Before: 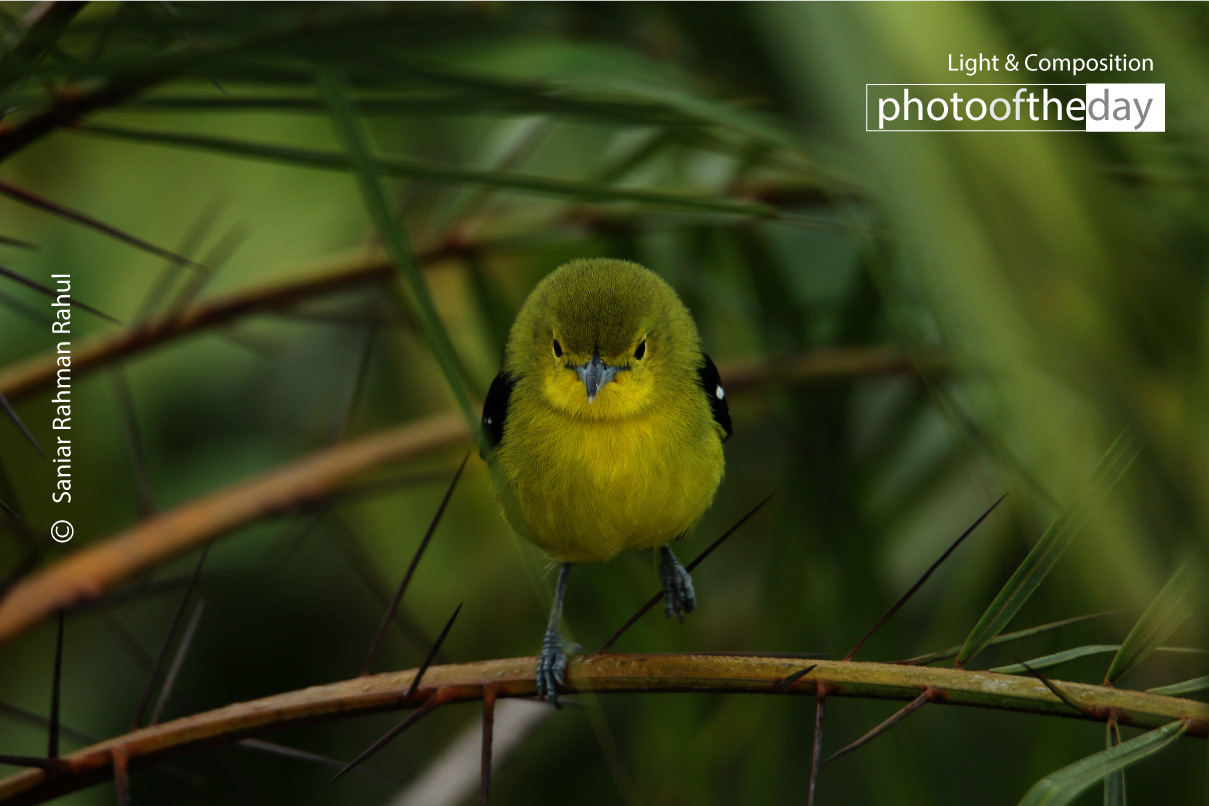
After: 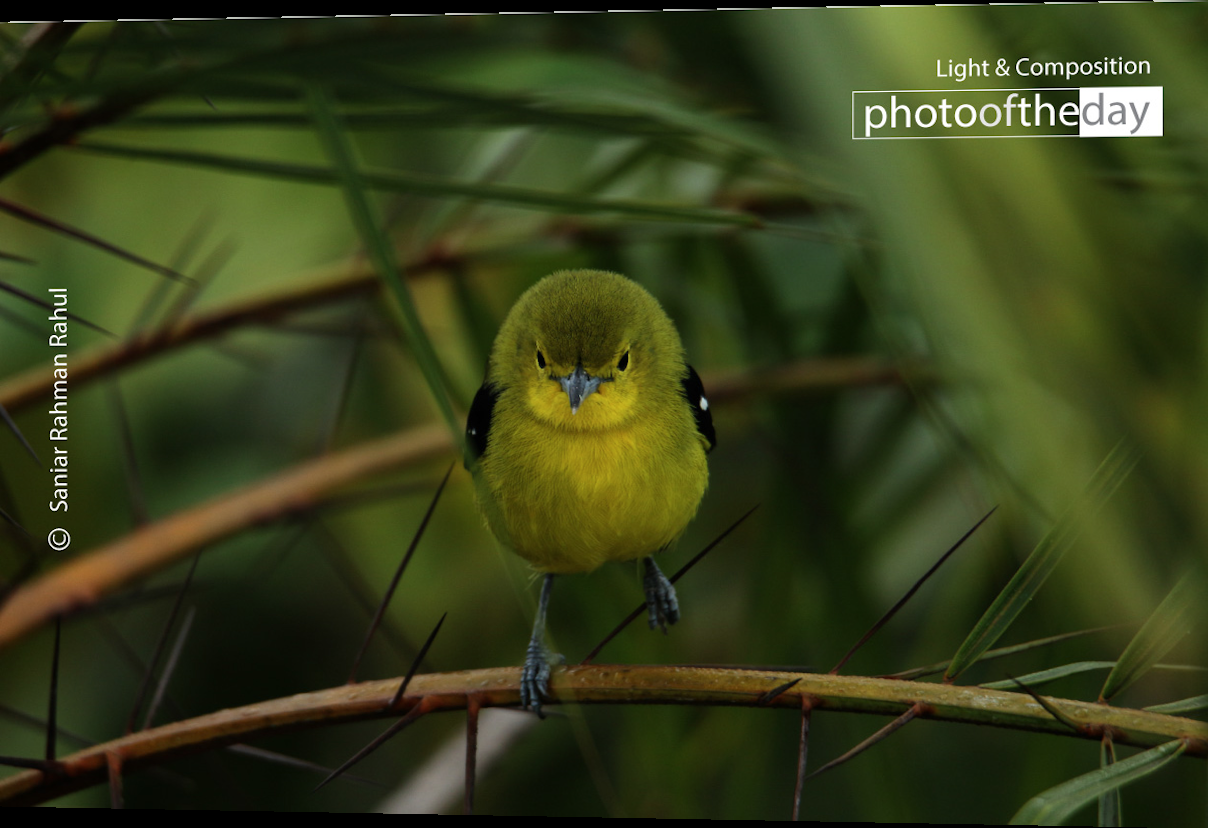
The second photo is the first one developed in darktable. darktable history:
rotate and perspective: lens shift (horizontal) -0.055, automatic cropping off
contrast brightness saturation: contrast 0.01, saturation -0.05
